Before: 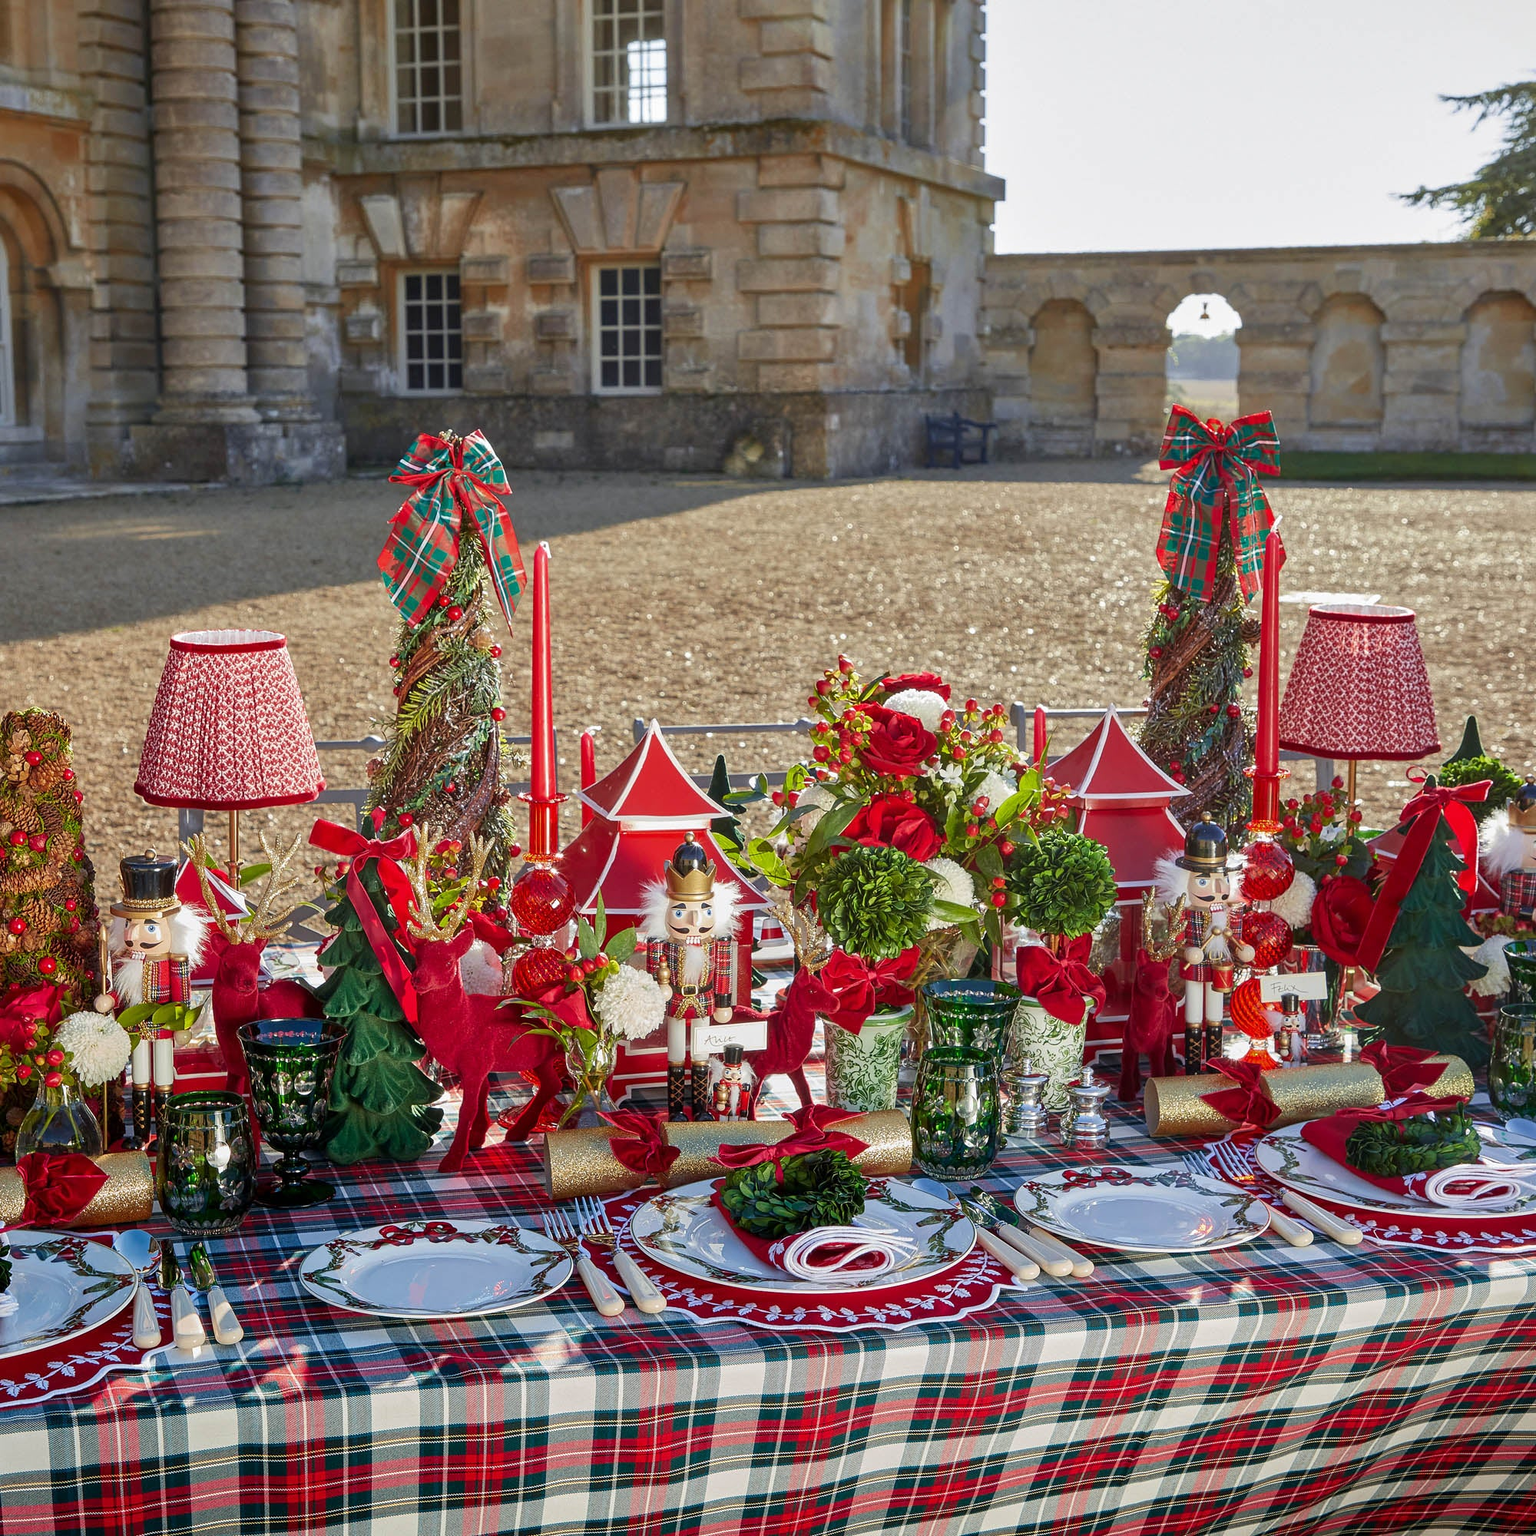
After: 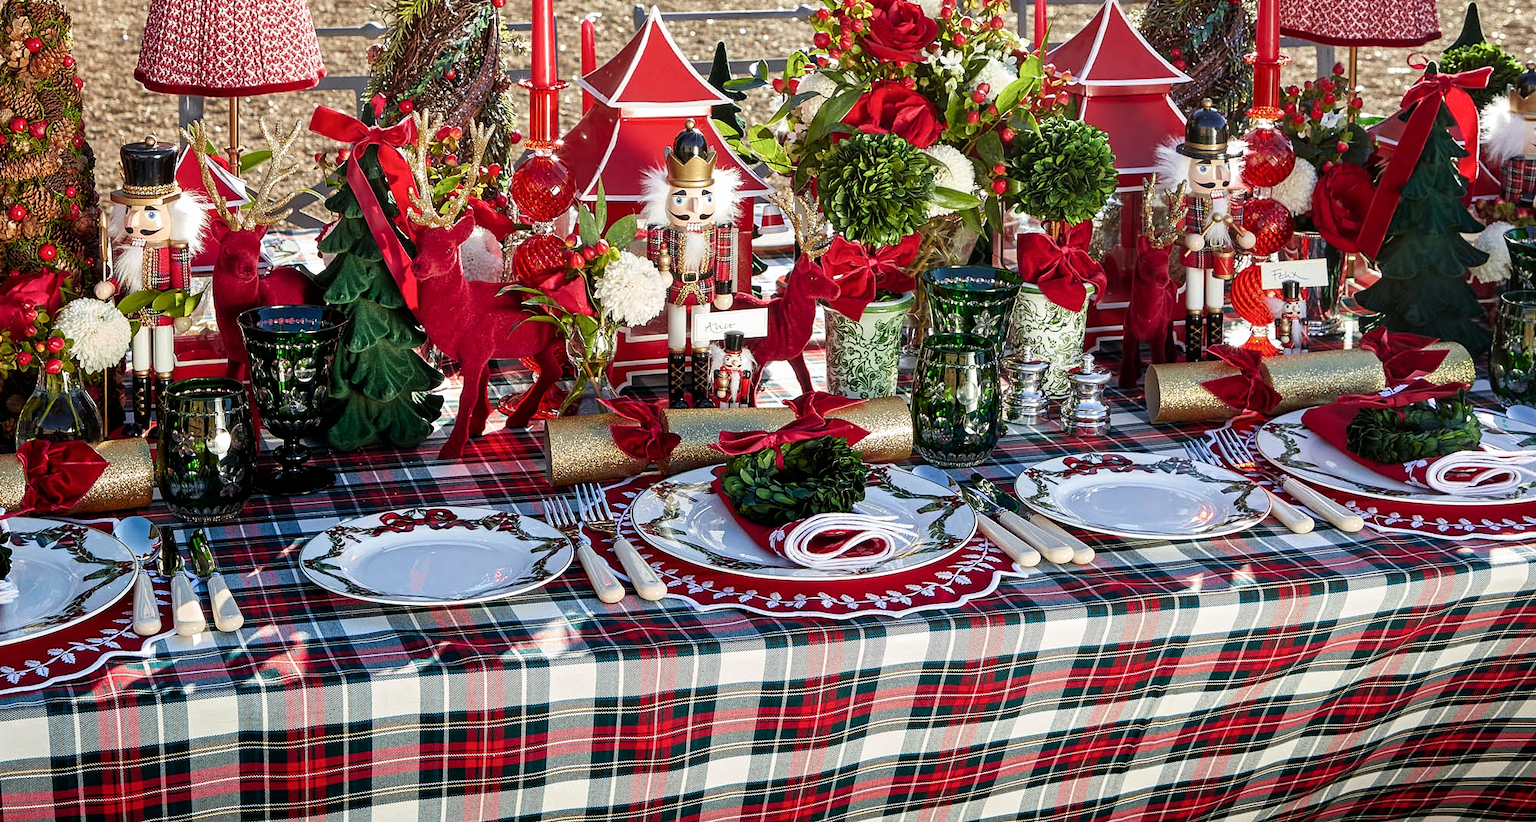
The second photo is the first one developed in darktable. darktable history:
crop and rotate: top 46.493%, right 0.027%
filmic rgb: black relative exposure -8 EV, white relative exposure 2.33 EV, hardness 6.58
